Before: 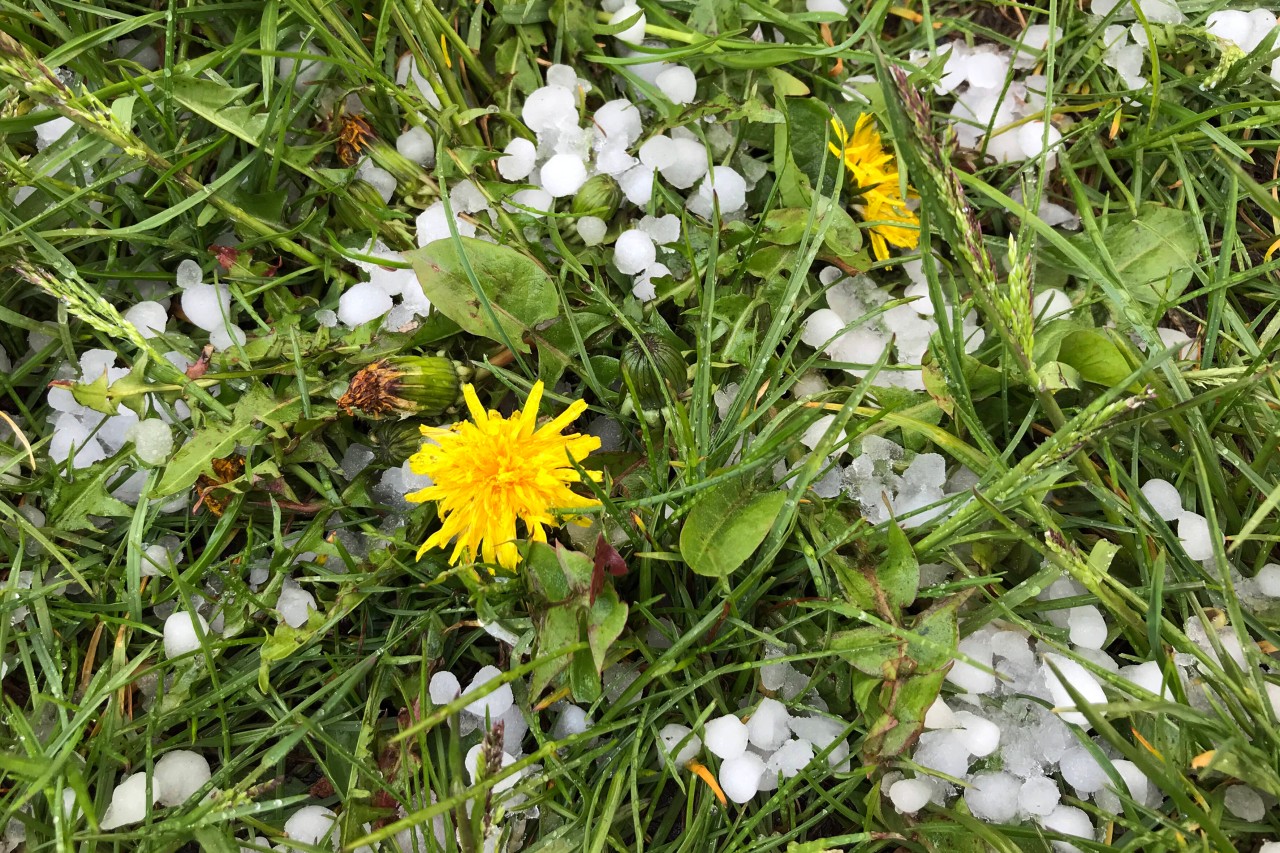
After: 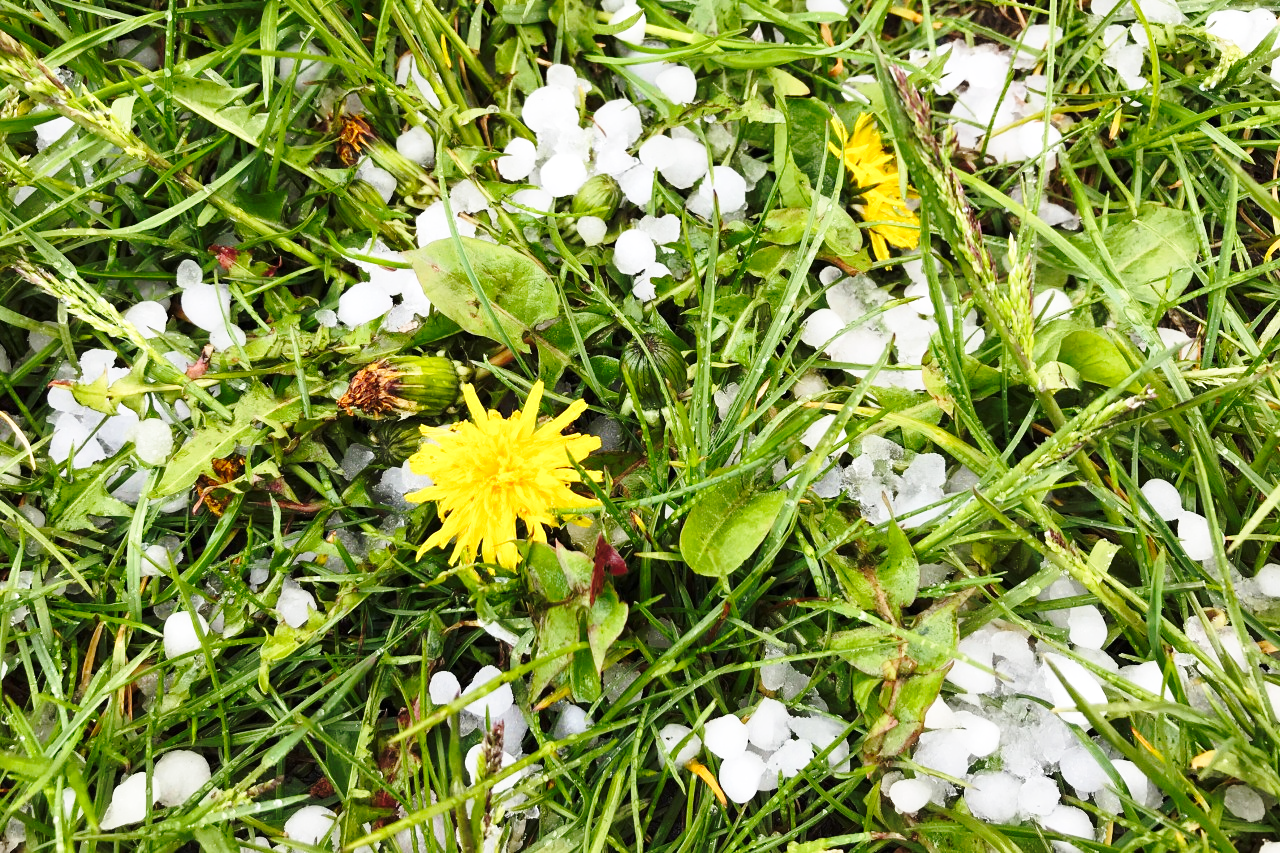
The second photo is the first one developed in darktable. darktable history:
color zones: curves: ch0 [(0, 0.5) (0.143, 0.5) (0.286, 0.5) (0.429, 0.5) (0.62, 0.489) (0.714, 0.445) (0.844, 0.496) (1, 0.5)]; ch1 [(0, 0.5) (0.143, 0.5) (0.286, 0.5) (0.429, 0.5) (0.571, 0.5) (0.714, 0.523) (0.857, 0.5) (1, 0.5)]
base curve: curves: ch0 [(0, 0) (0.036, 0.037) (0.121, 0.228) (0.46, 0.76) (0.859, 0.983) (1, 1)], preserve colors none
